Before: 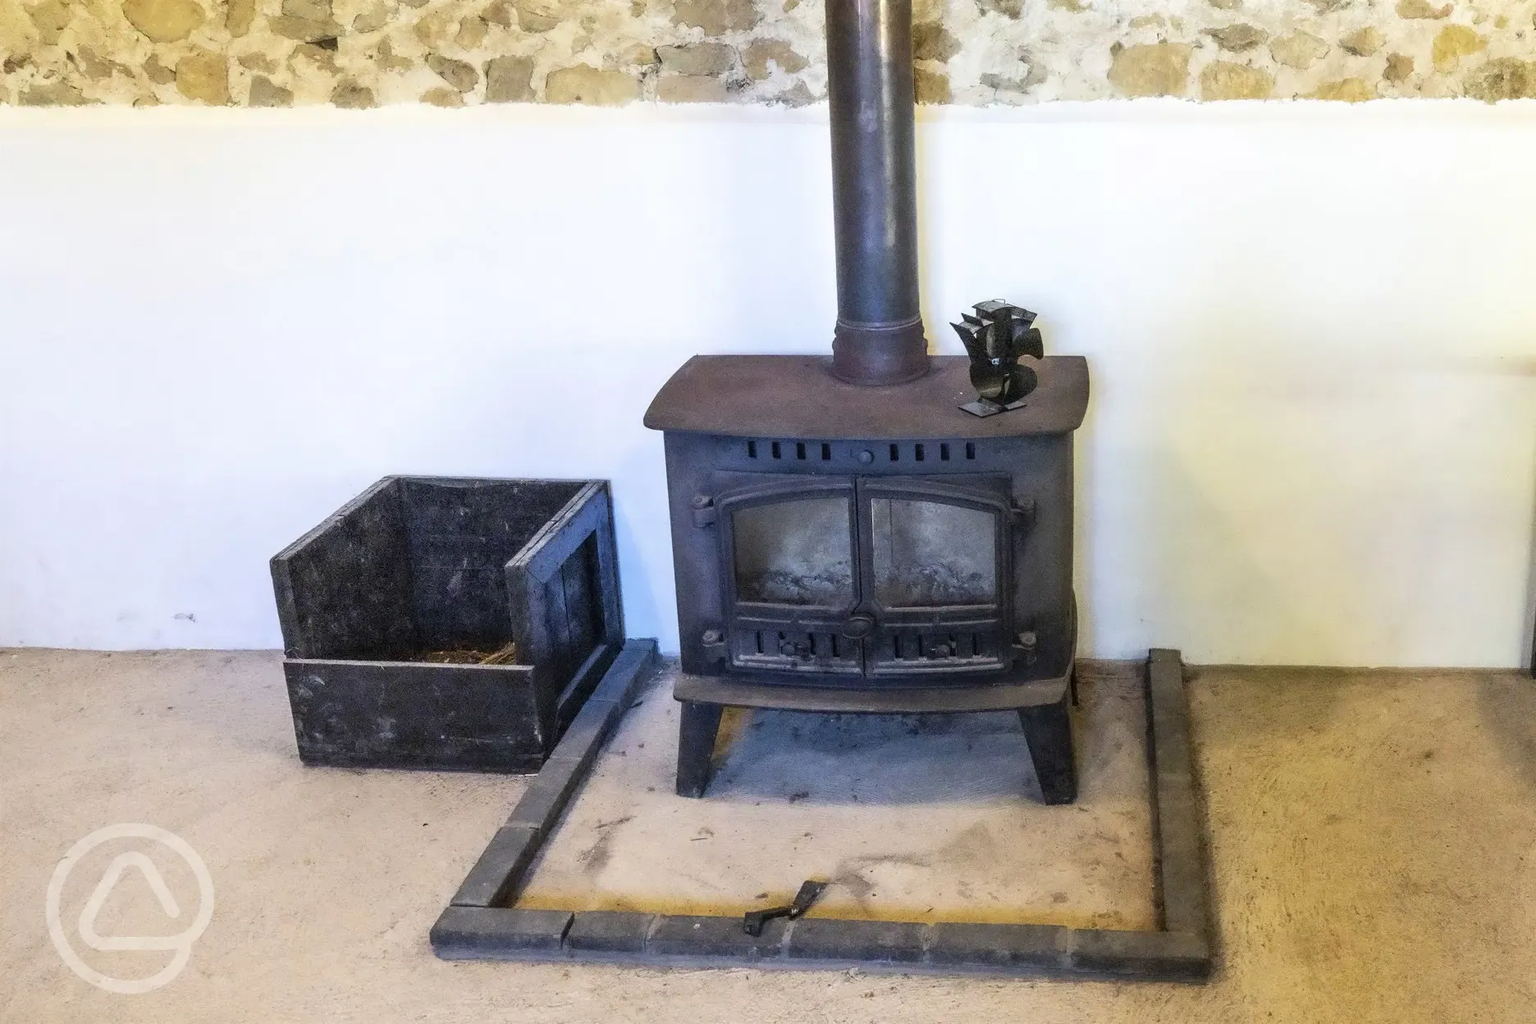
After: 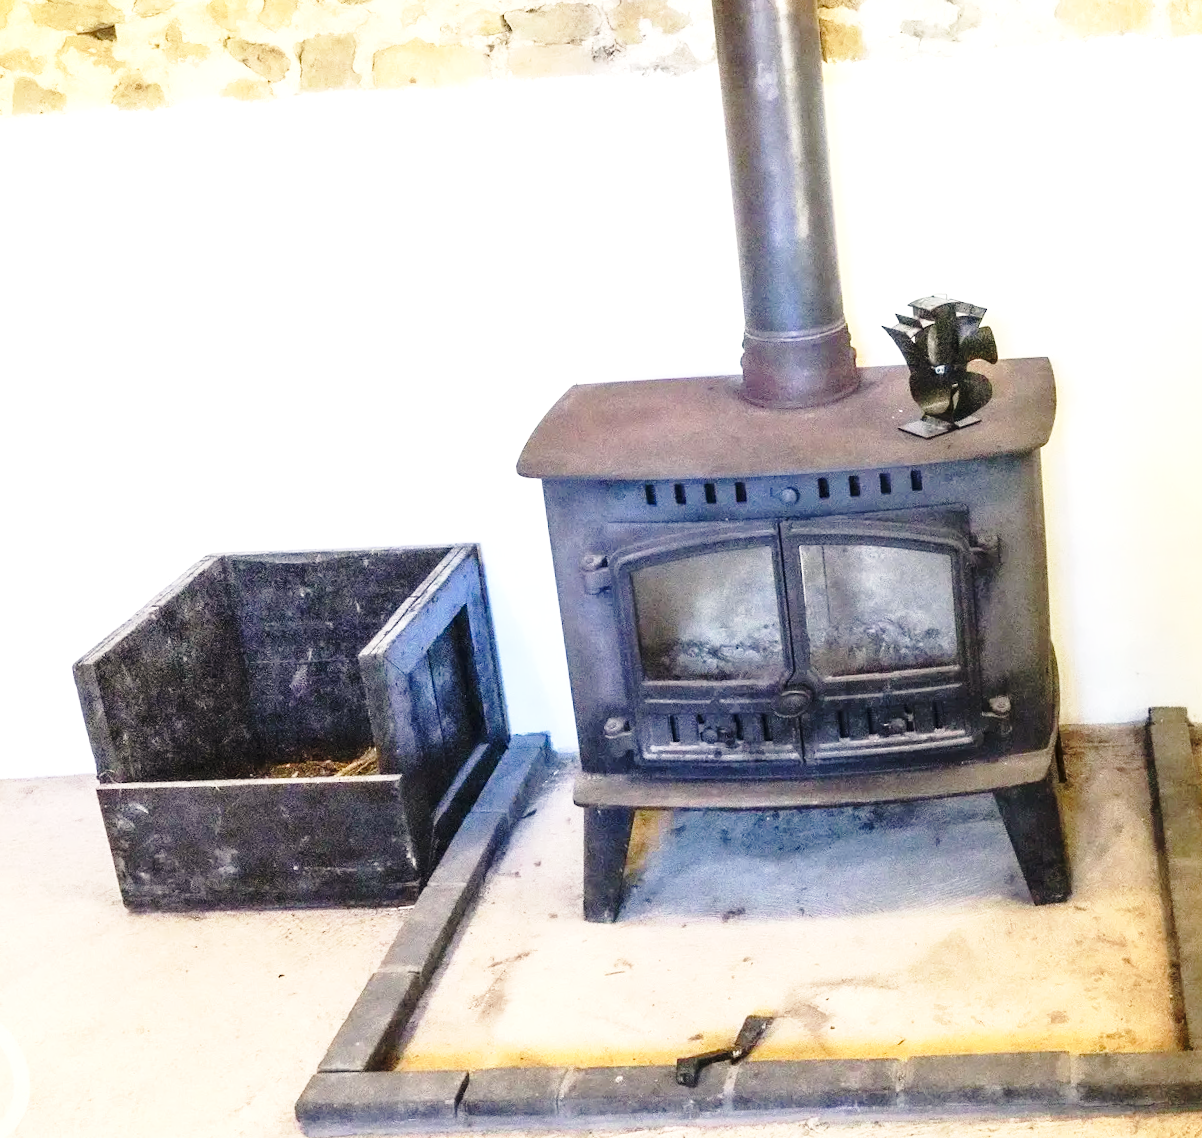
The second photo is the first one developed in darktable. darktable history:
base curve: curves: ch0 [(0, 0) (0.028, 0.03) (0.121, 0.232) (0.46, 0.748) (0.859, 0.968) (1, 1)], preserve colors none
rotate and perspective: rotation -3.52°, crop left 0.036, crop right 0.964, crop top 0.081, crop bottom 0.919
white balance: red 1.045, blue 0.932
exposure: exposure 0.636 EV, compensate highlight preservation false
crop and rotate: left 12.648%, right 20.685%
